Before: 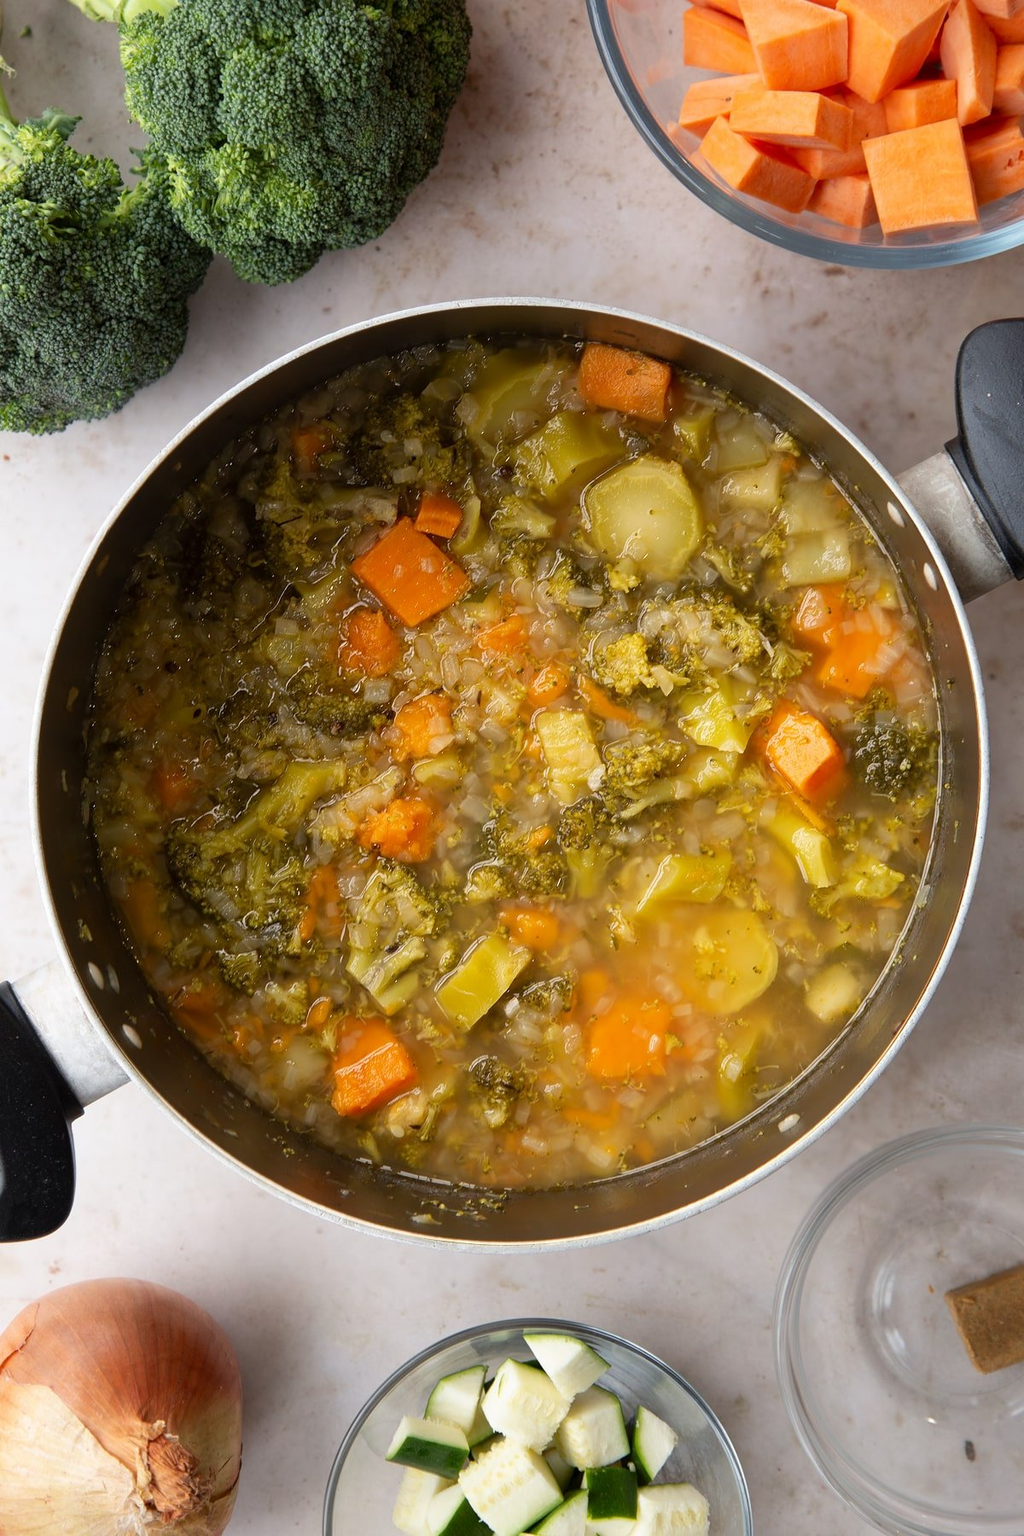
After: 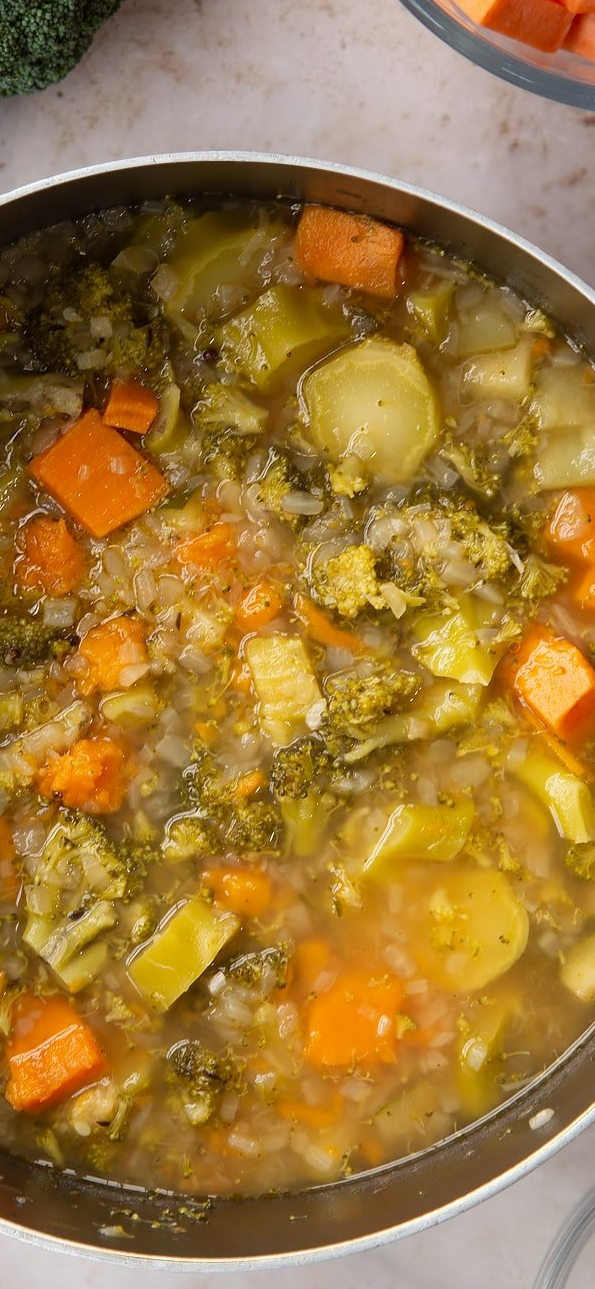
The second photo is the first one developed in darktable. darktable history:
crop: left 31.926%, top 10.977%, right 18.412%, bottom 17.371%
